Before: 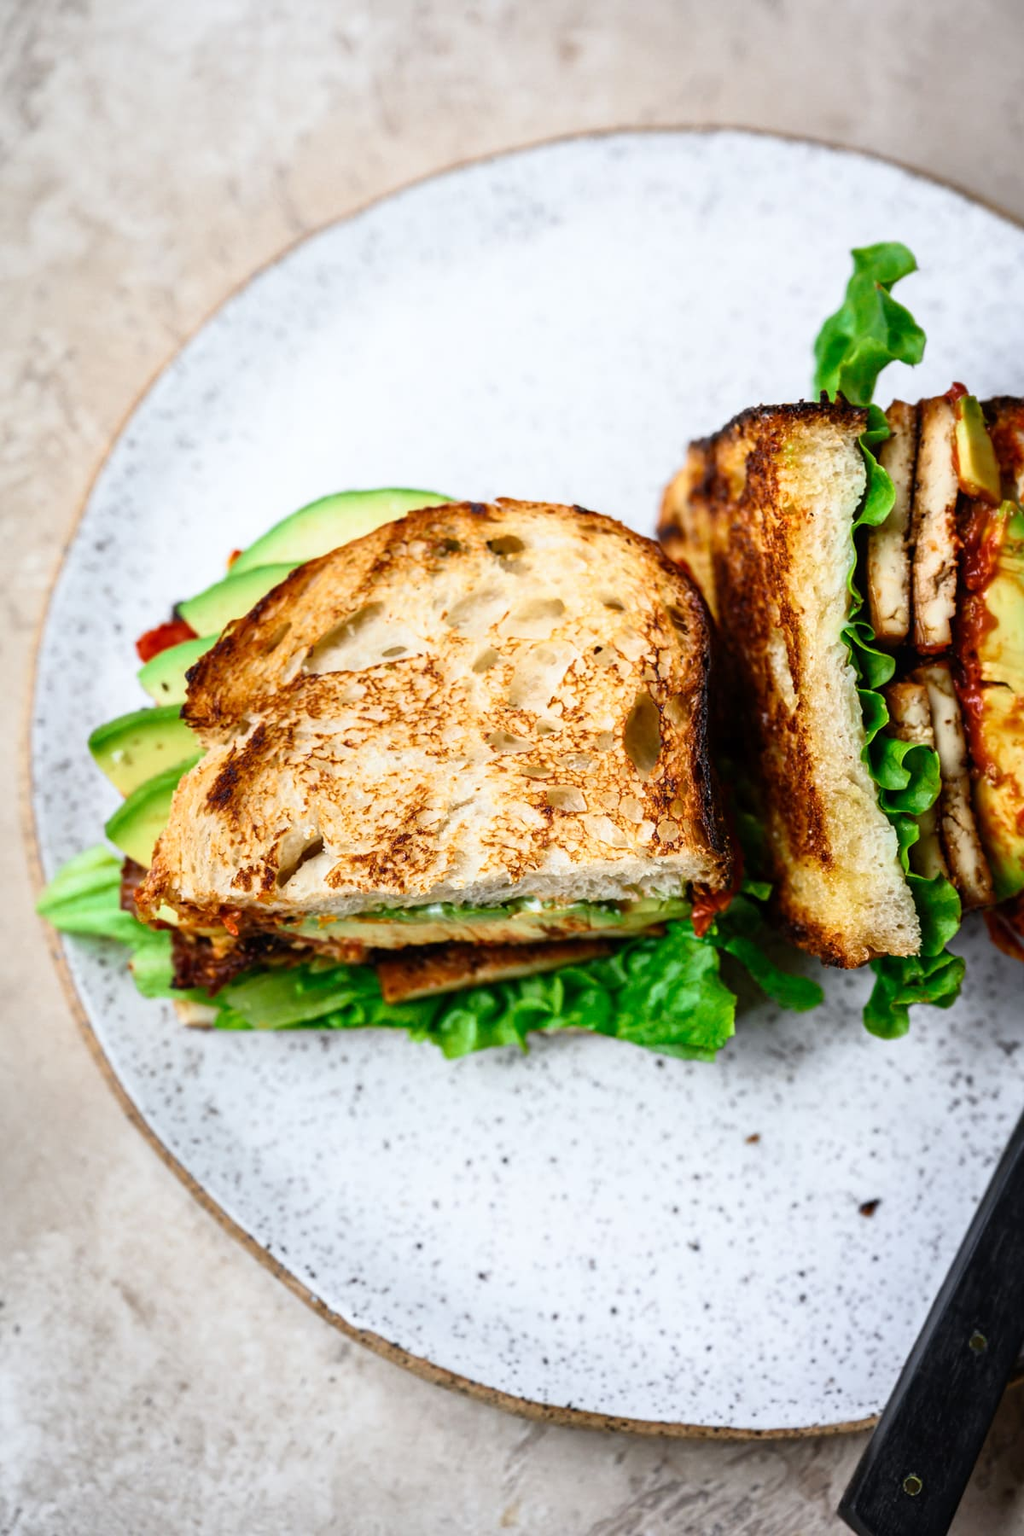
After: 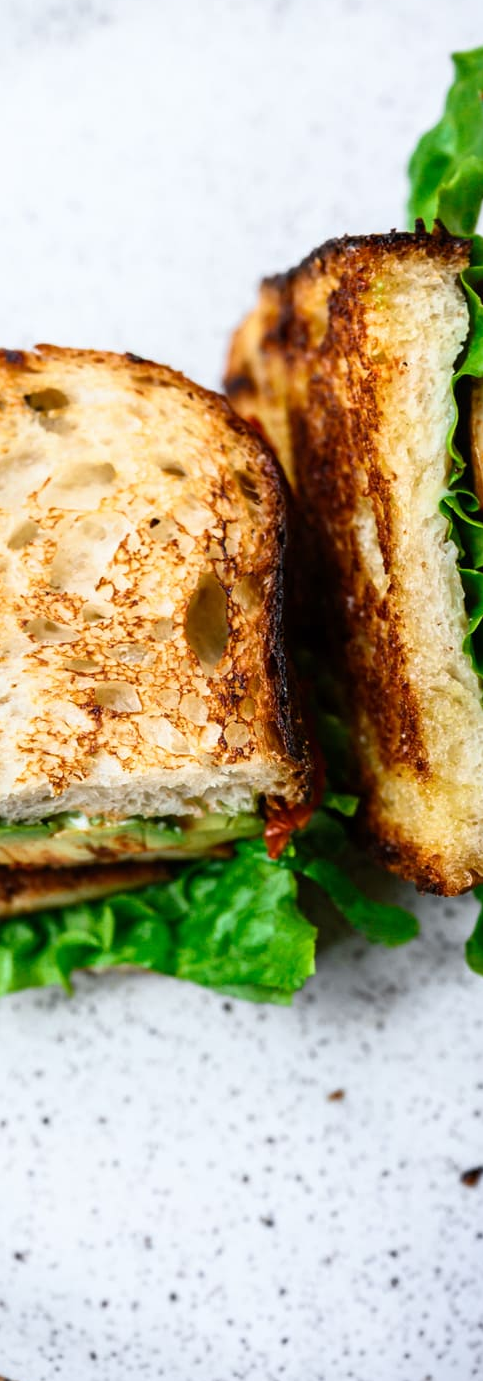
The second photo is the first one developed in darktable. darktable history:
crop: left 45.539%, top 13.325%, right 14.168%, bottom 9.947%
